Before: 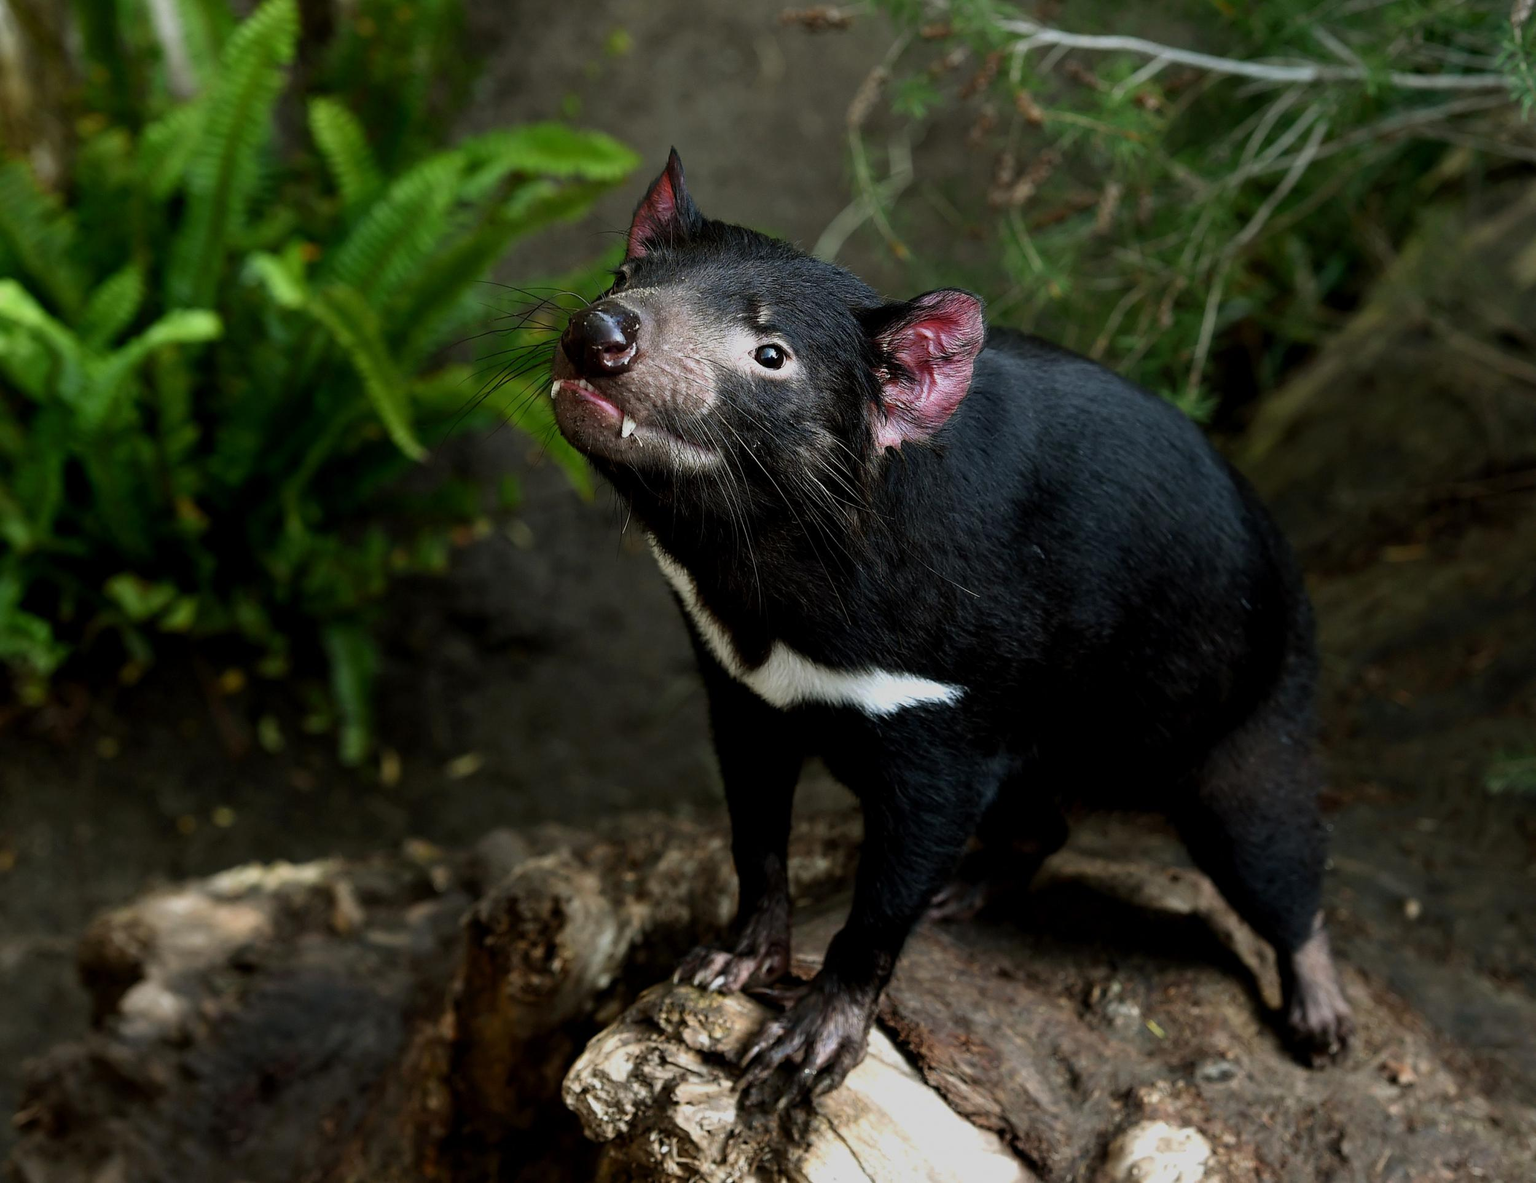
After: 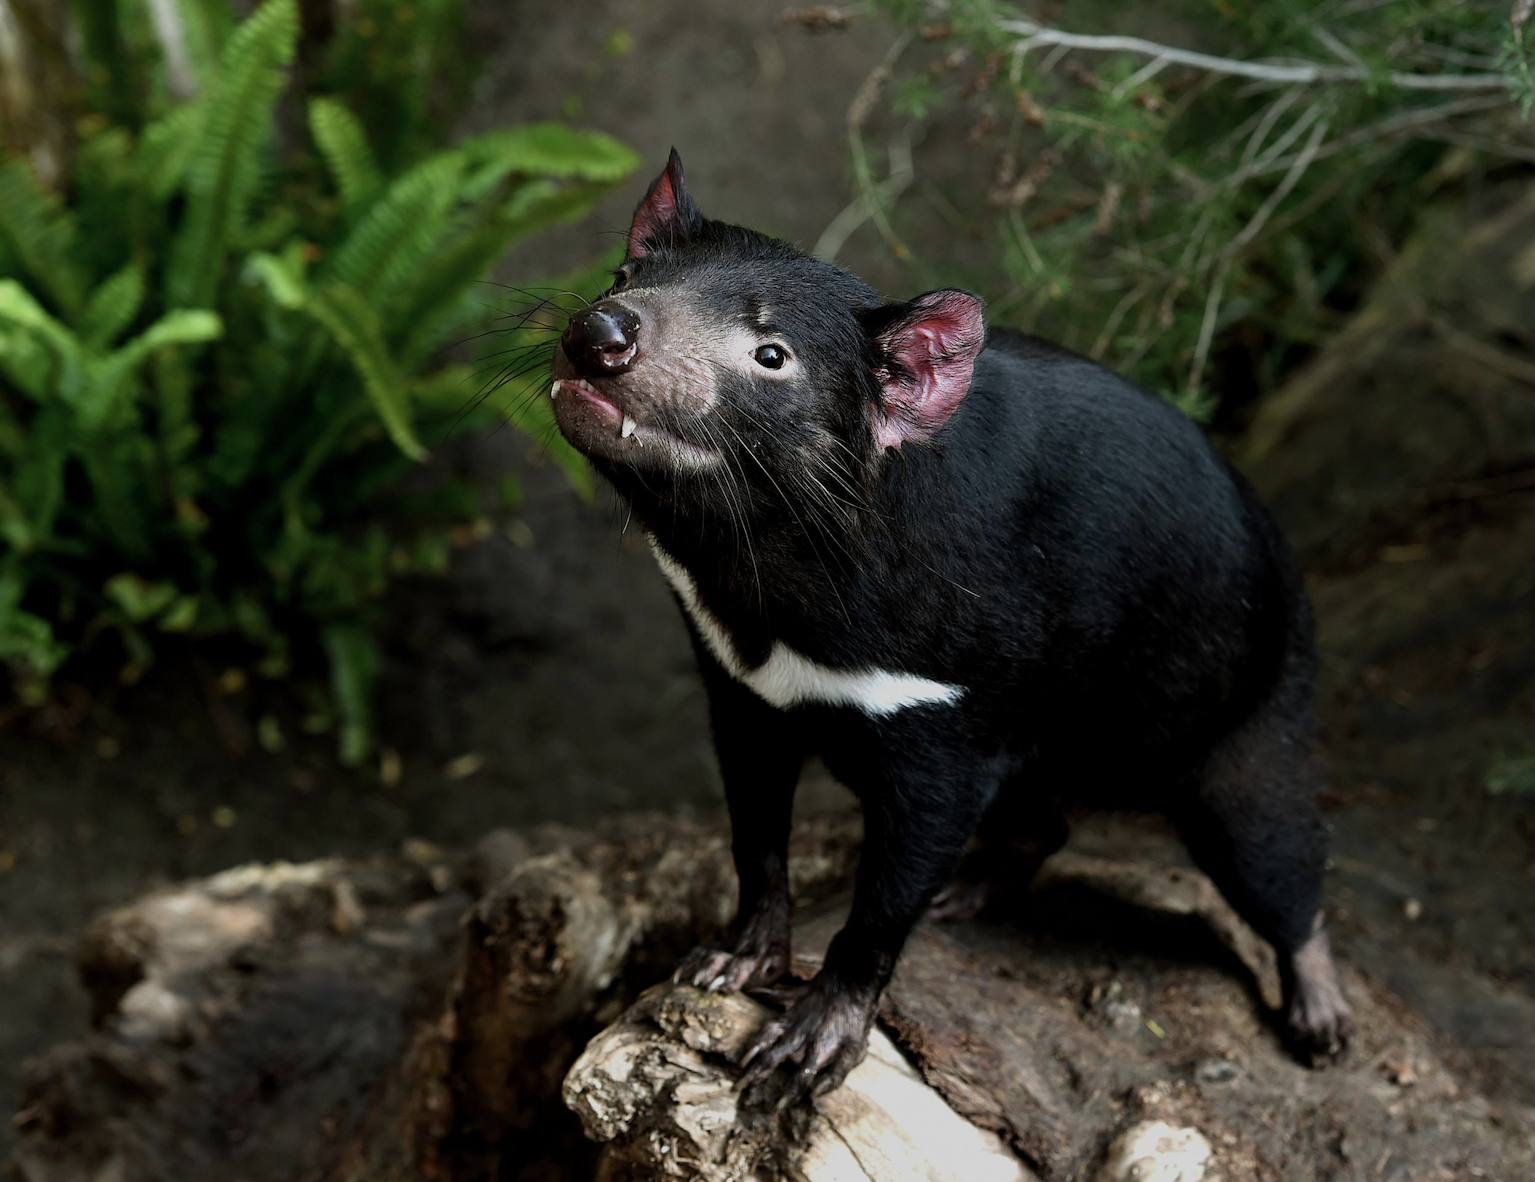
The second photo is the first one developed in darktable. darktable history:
contrast brightness saturation: saturation -0.176
